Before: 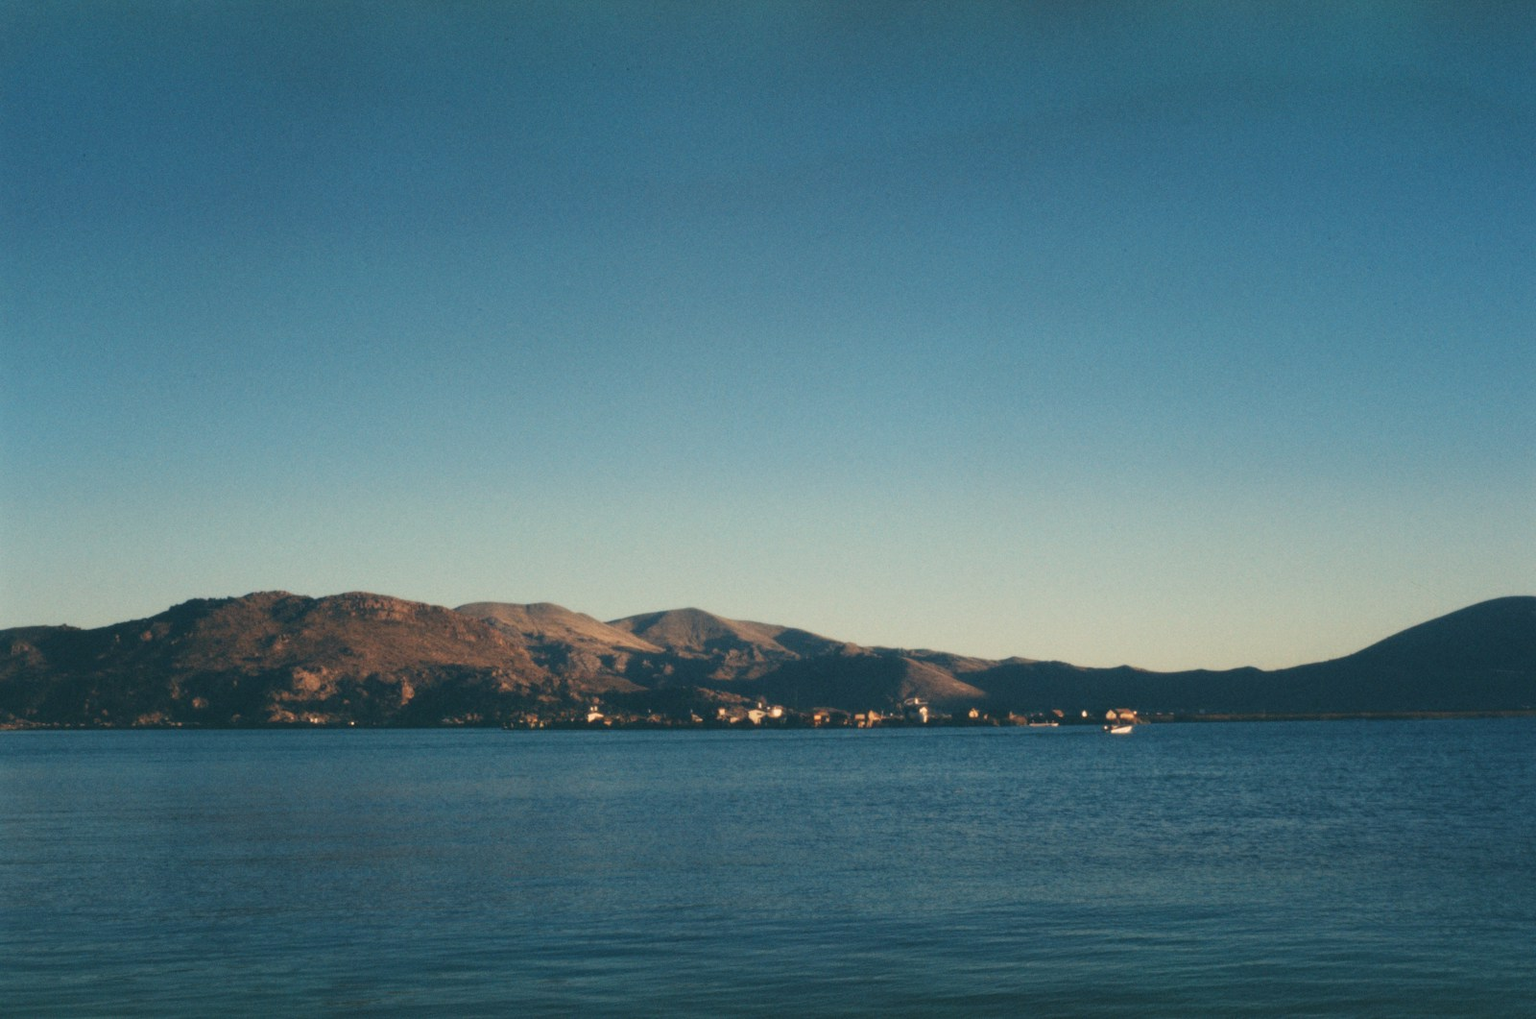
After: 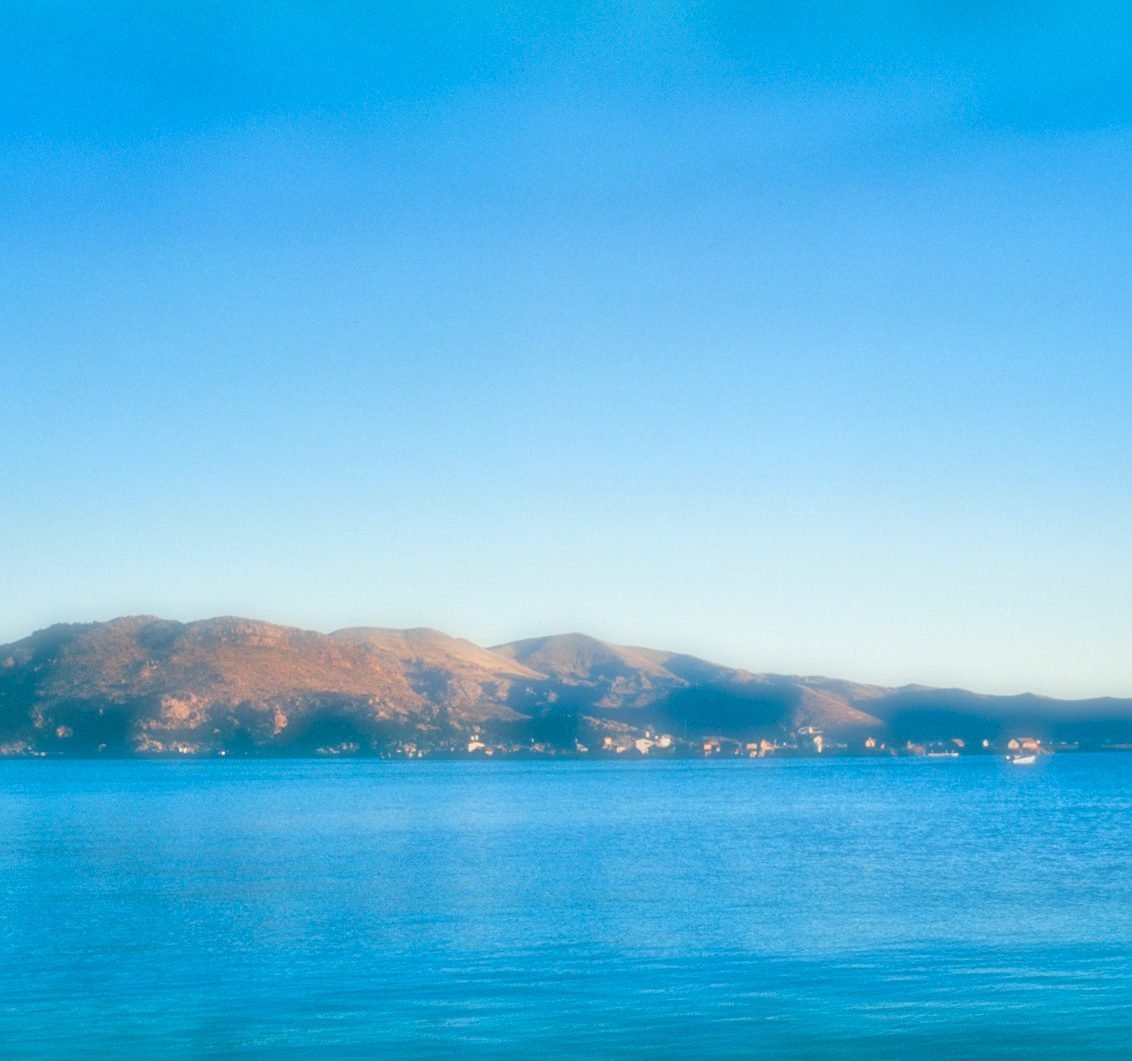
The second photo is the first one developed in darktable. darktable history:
crop and rotate: left 9.061%, right 20.142%
contrast brightness saturation: contrast 0.2, brightness 0.16, saturation 0.22
soften: on, module defaults
local contrast: highlights 100%, shadows 100%, detail 120%, midtone range 0.2
white balance: red 0.924, blue 1.095
color balance rgb: perceptual saturation grading › global saturation 35%, perceptual saturation grading › highlights -25%, perceptual saturation grading › shadows 50%
sharpen: on, module defaults
tone equalizer: -7 EV 0.15 EV, -6 EV 0.6 EV, -5 EV 1.15 EV, -4 EV 1.33 EV, -3 EV 1.15 EV, -2 EV 0.6 EV, -1 EV 0.15 EV, mask exposure compensation -0.5 EV
